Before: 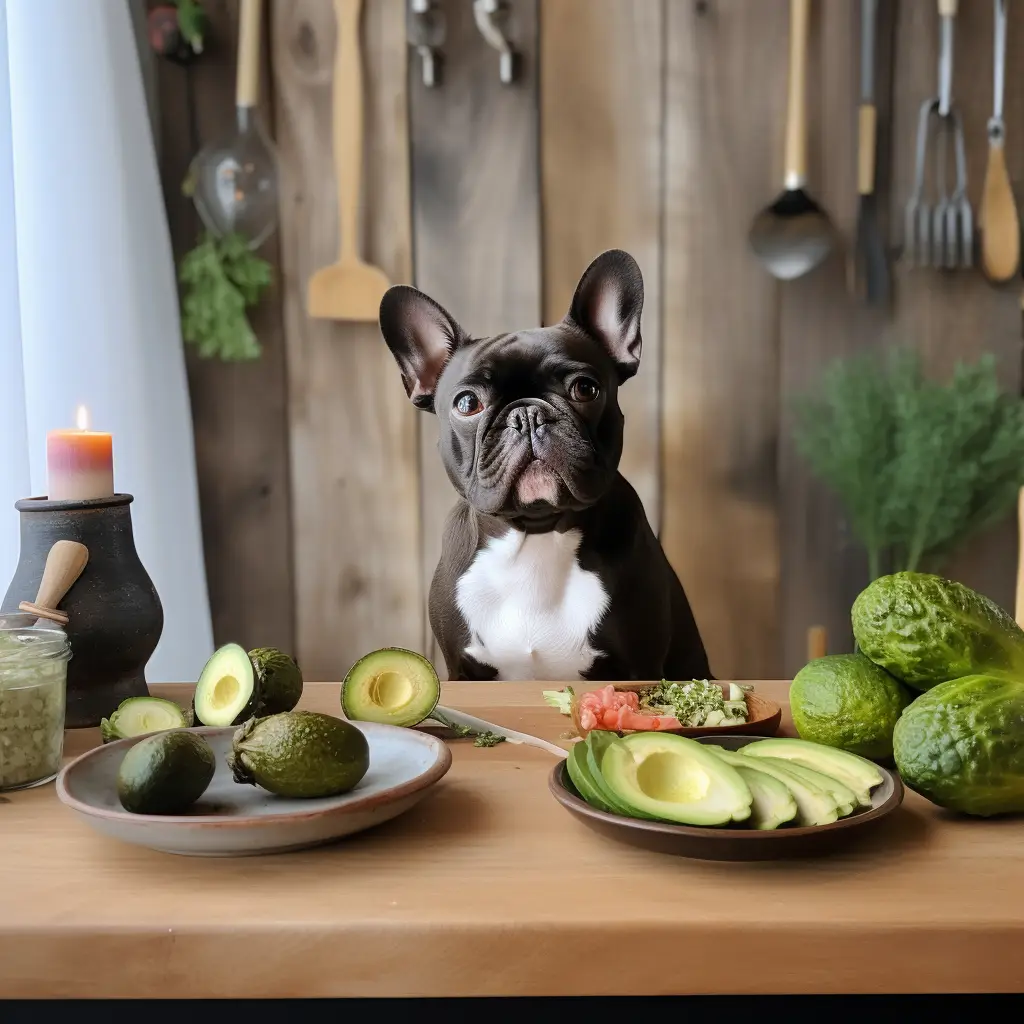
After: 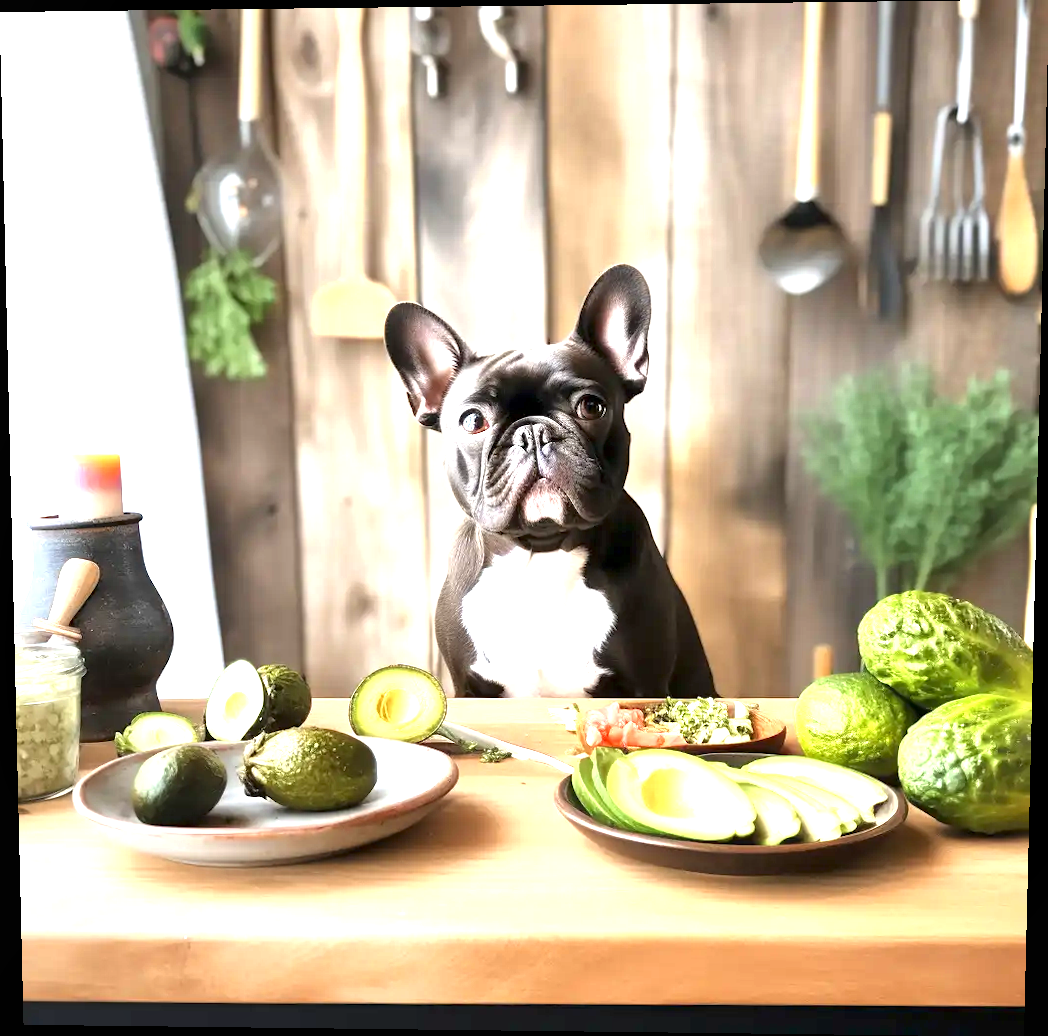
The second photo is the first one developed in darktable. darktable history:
rotate and perspective: lens shift (vertical) 0.048, lens shift (horizontal) -0.024, automatic cropping off
exposure: black level correction 0, exposure 1.741 EV, compensate exposure bias true, compensate highlight preservation false
local contrast: mode bilateral grid, contrast 20, coarseness 50, detail 148%, midtone range 0.2
